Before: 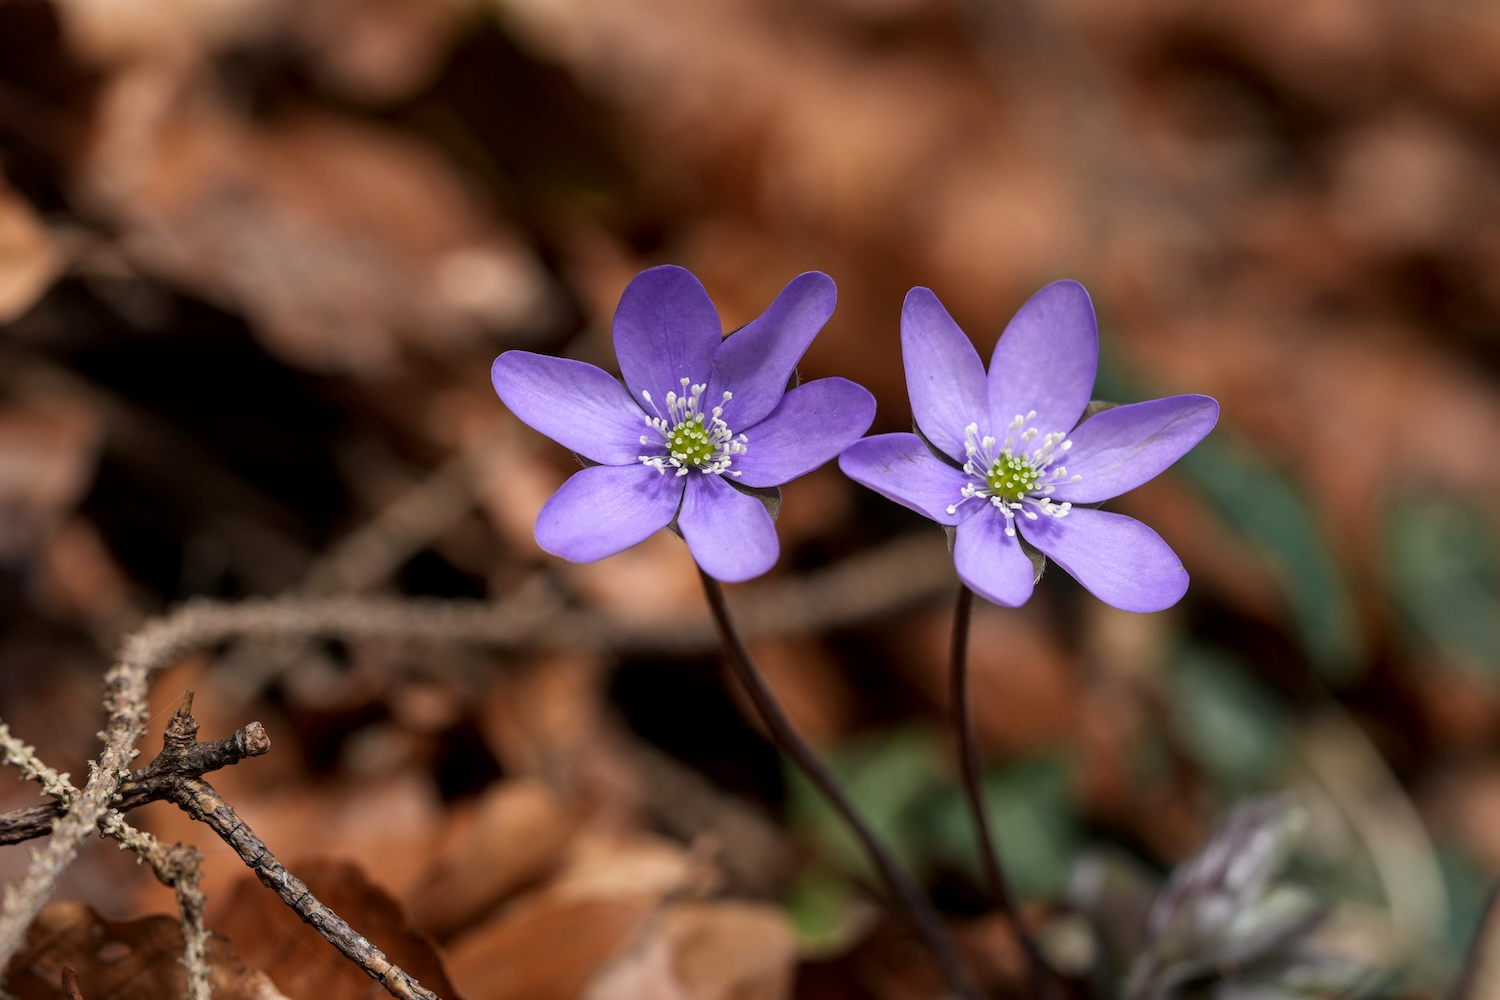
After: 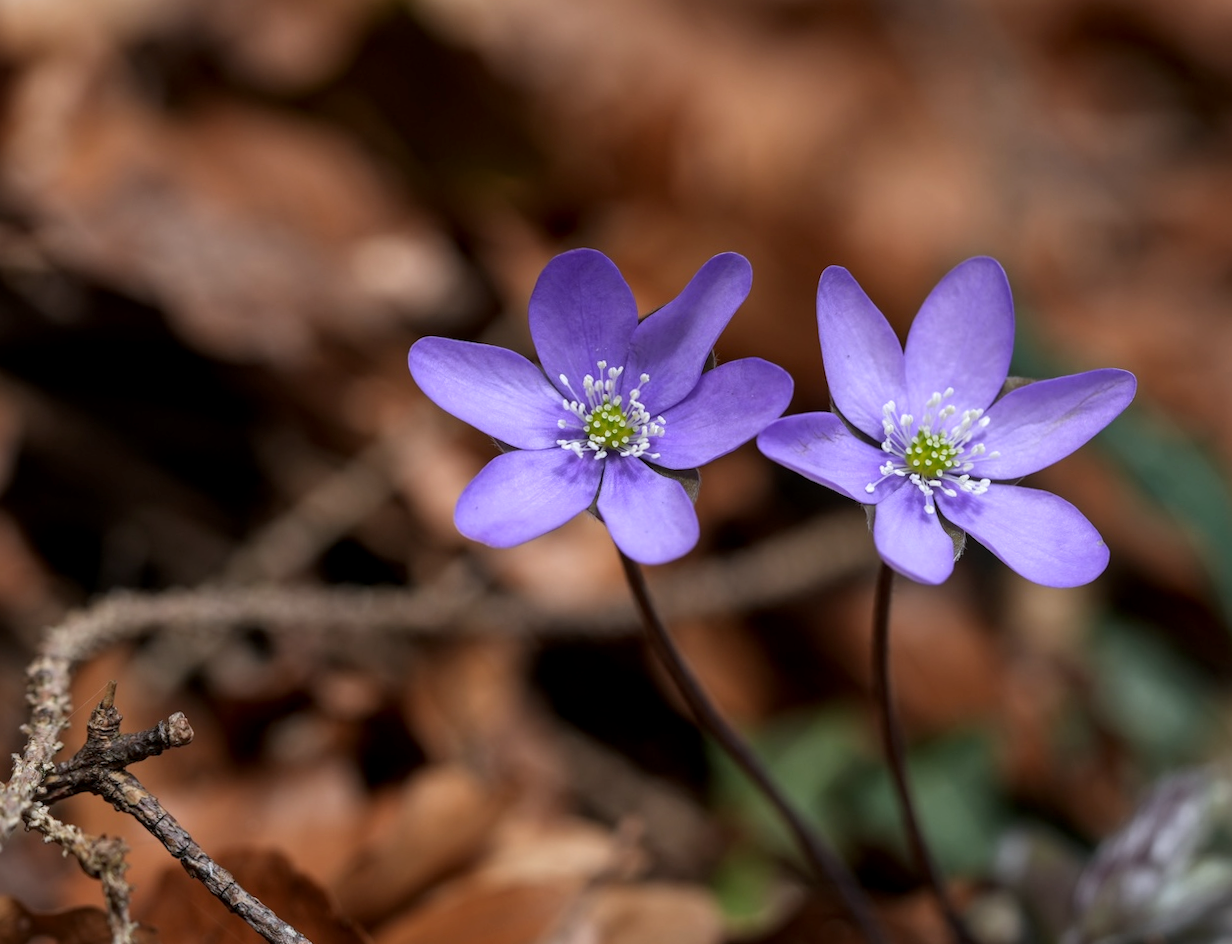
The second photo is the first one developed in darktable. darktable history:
white balance: red 0.967, blue 1.049
crop and rotate: angle 1°, left 4.281%, top 0.642%, right 11.383%, bottom 2.486%
